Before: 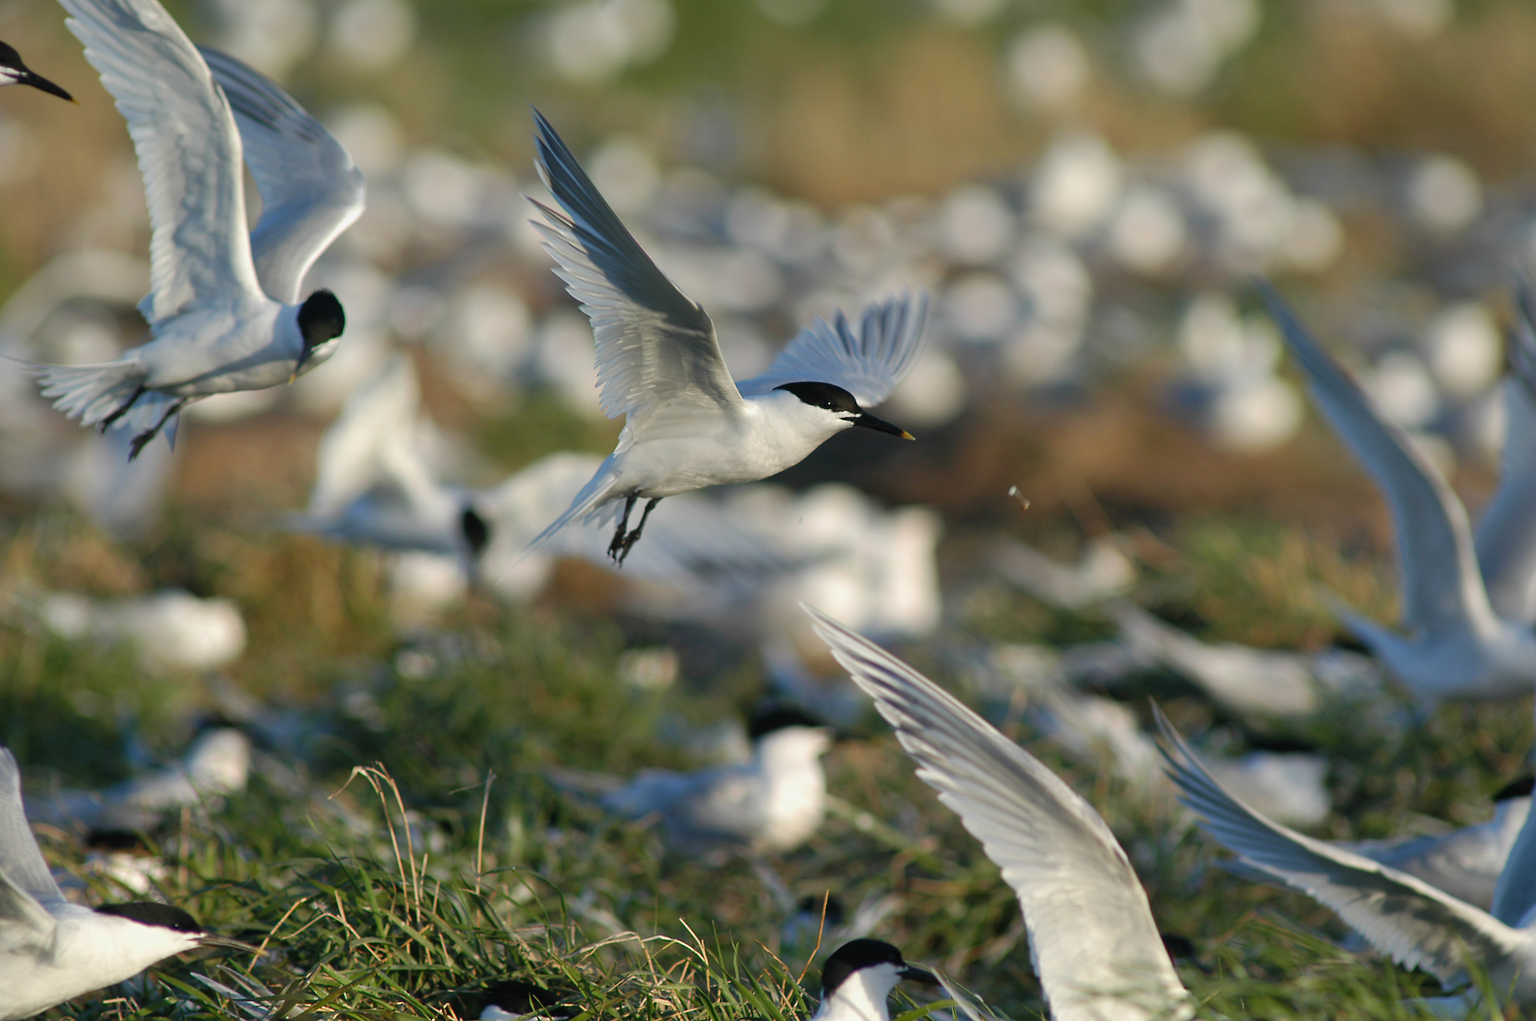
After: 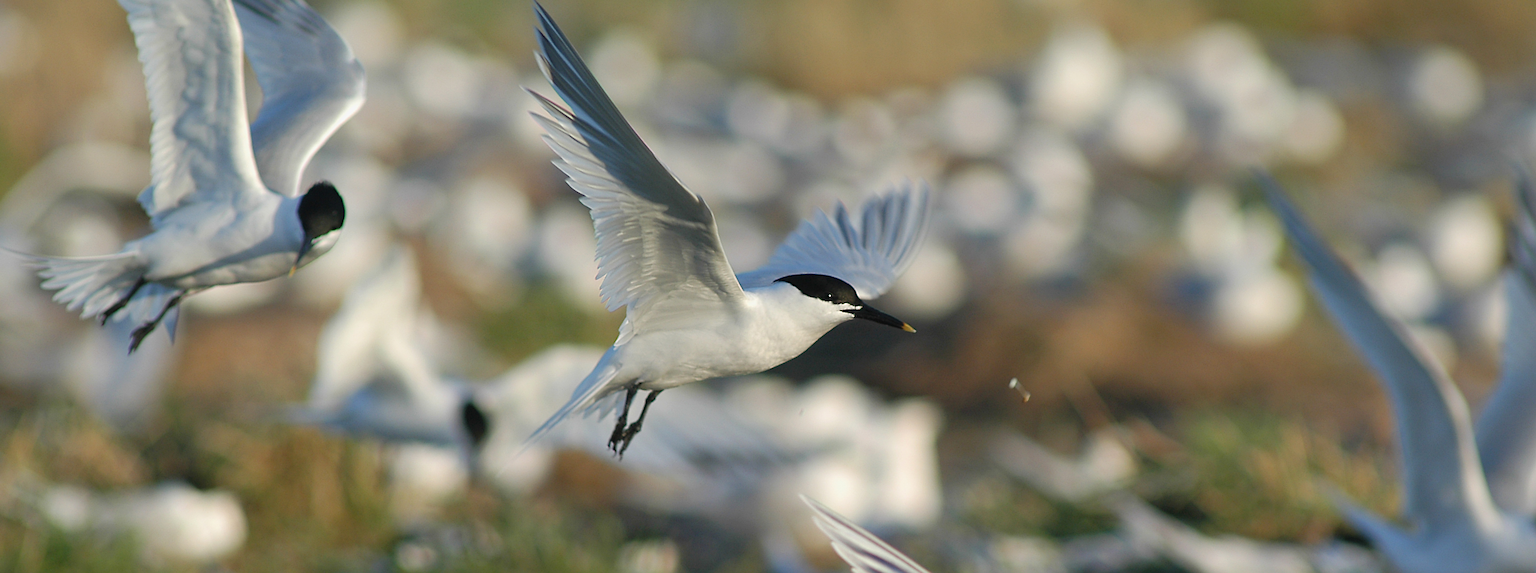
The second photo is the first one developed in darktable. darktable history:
crop and rotate: top 10.605%, bottom 33.274%
sharpen: on, module defaults
contrast brightness saturation: contrast 0.05, brightness 0.06, saturation 0.01
